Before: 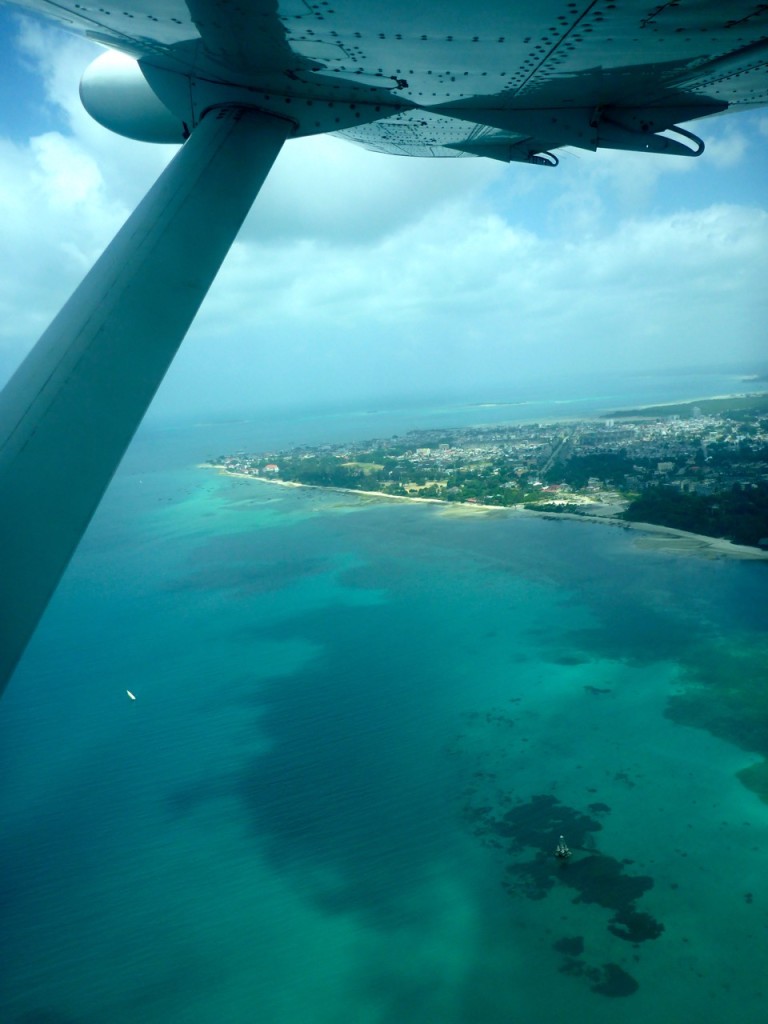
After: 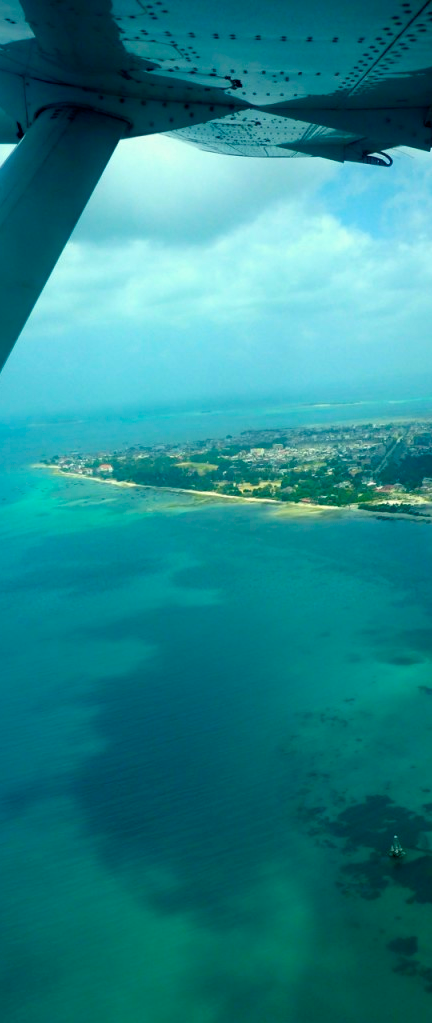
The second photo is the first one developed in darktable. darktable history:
color balance rgb: highlights gain › chroma 2.052%, highlights gain › hue 71.75°, perceptual saturation grading › global saturation 29.767%
crop: left 21.622%, right 22.006%, bottom 0.003%
haze removal: adaptive false
